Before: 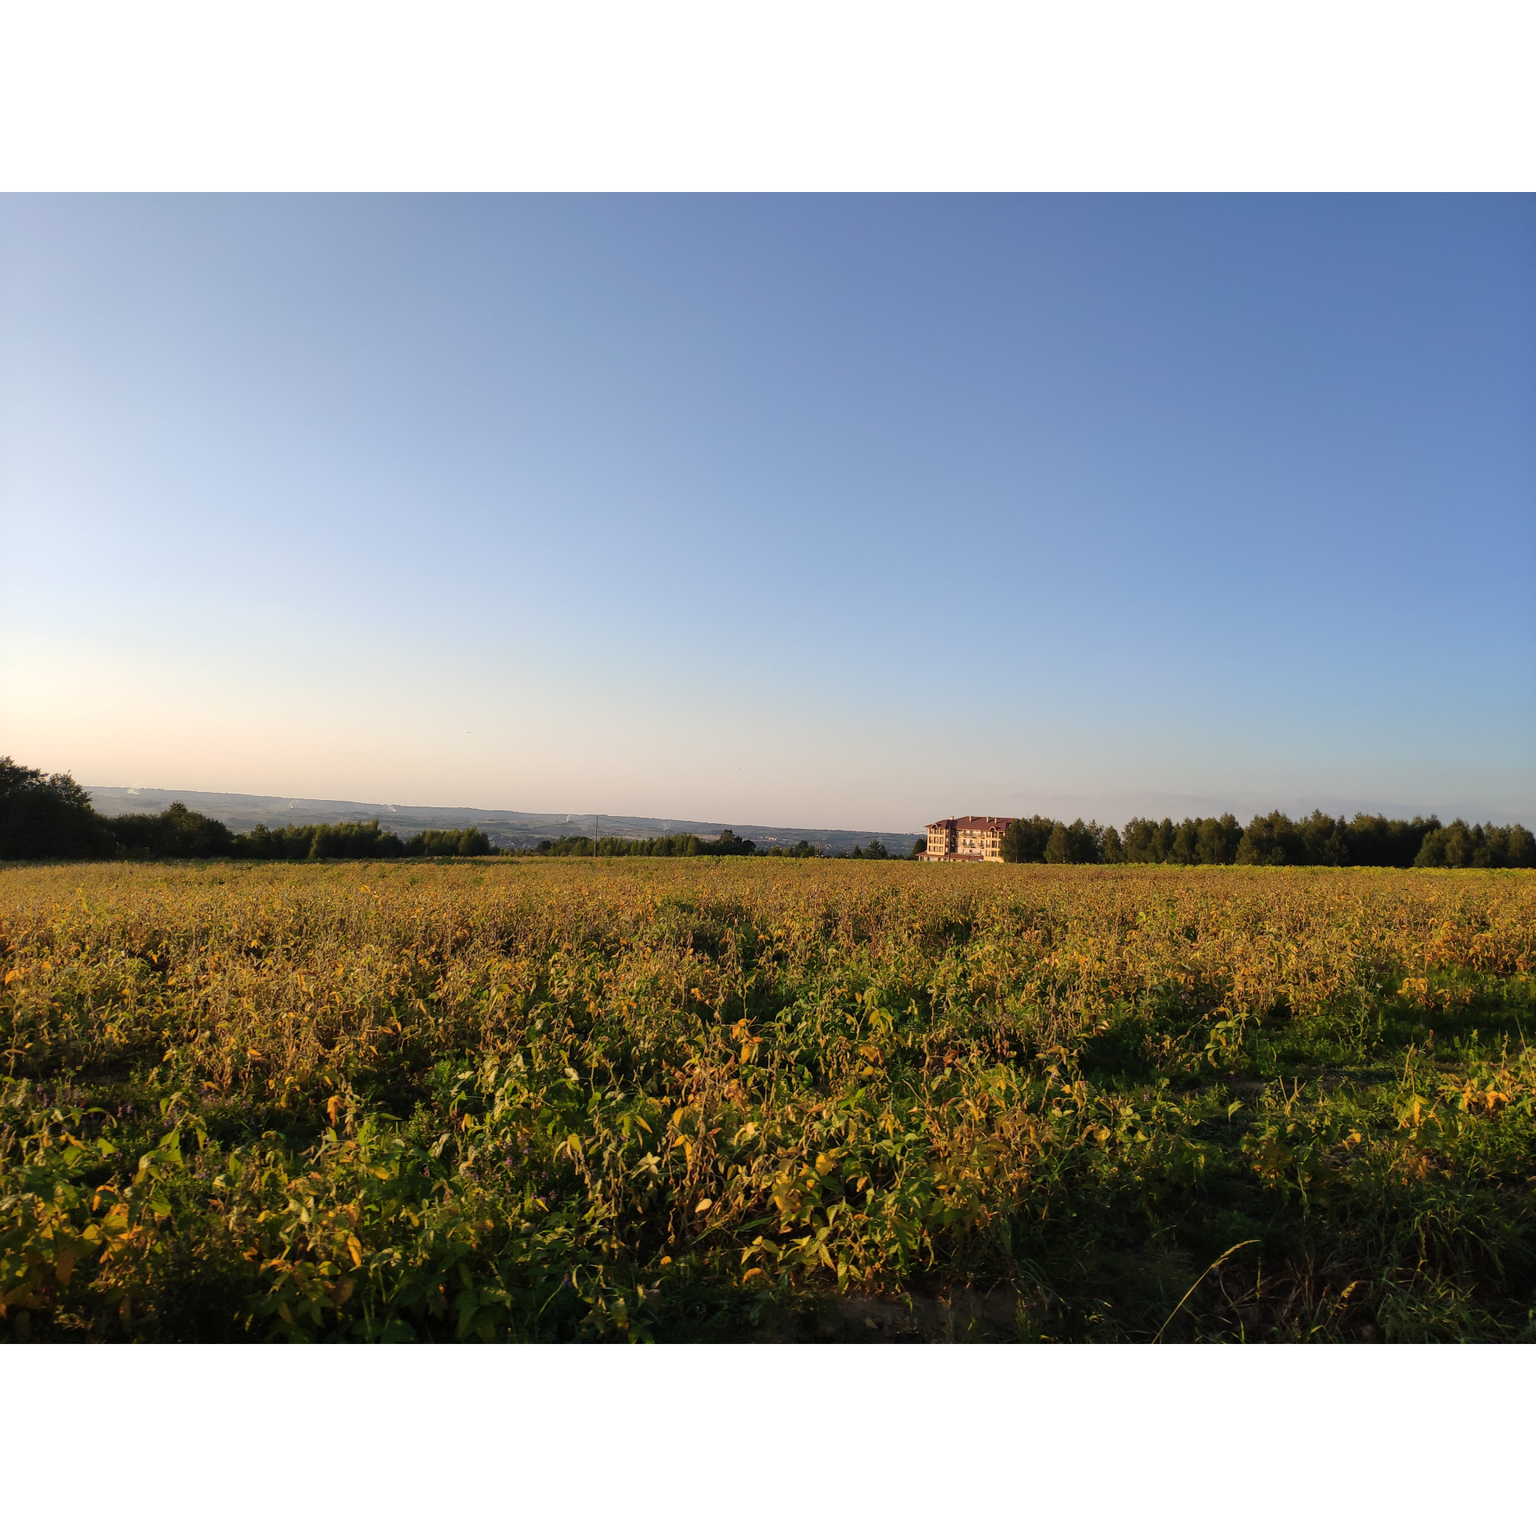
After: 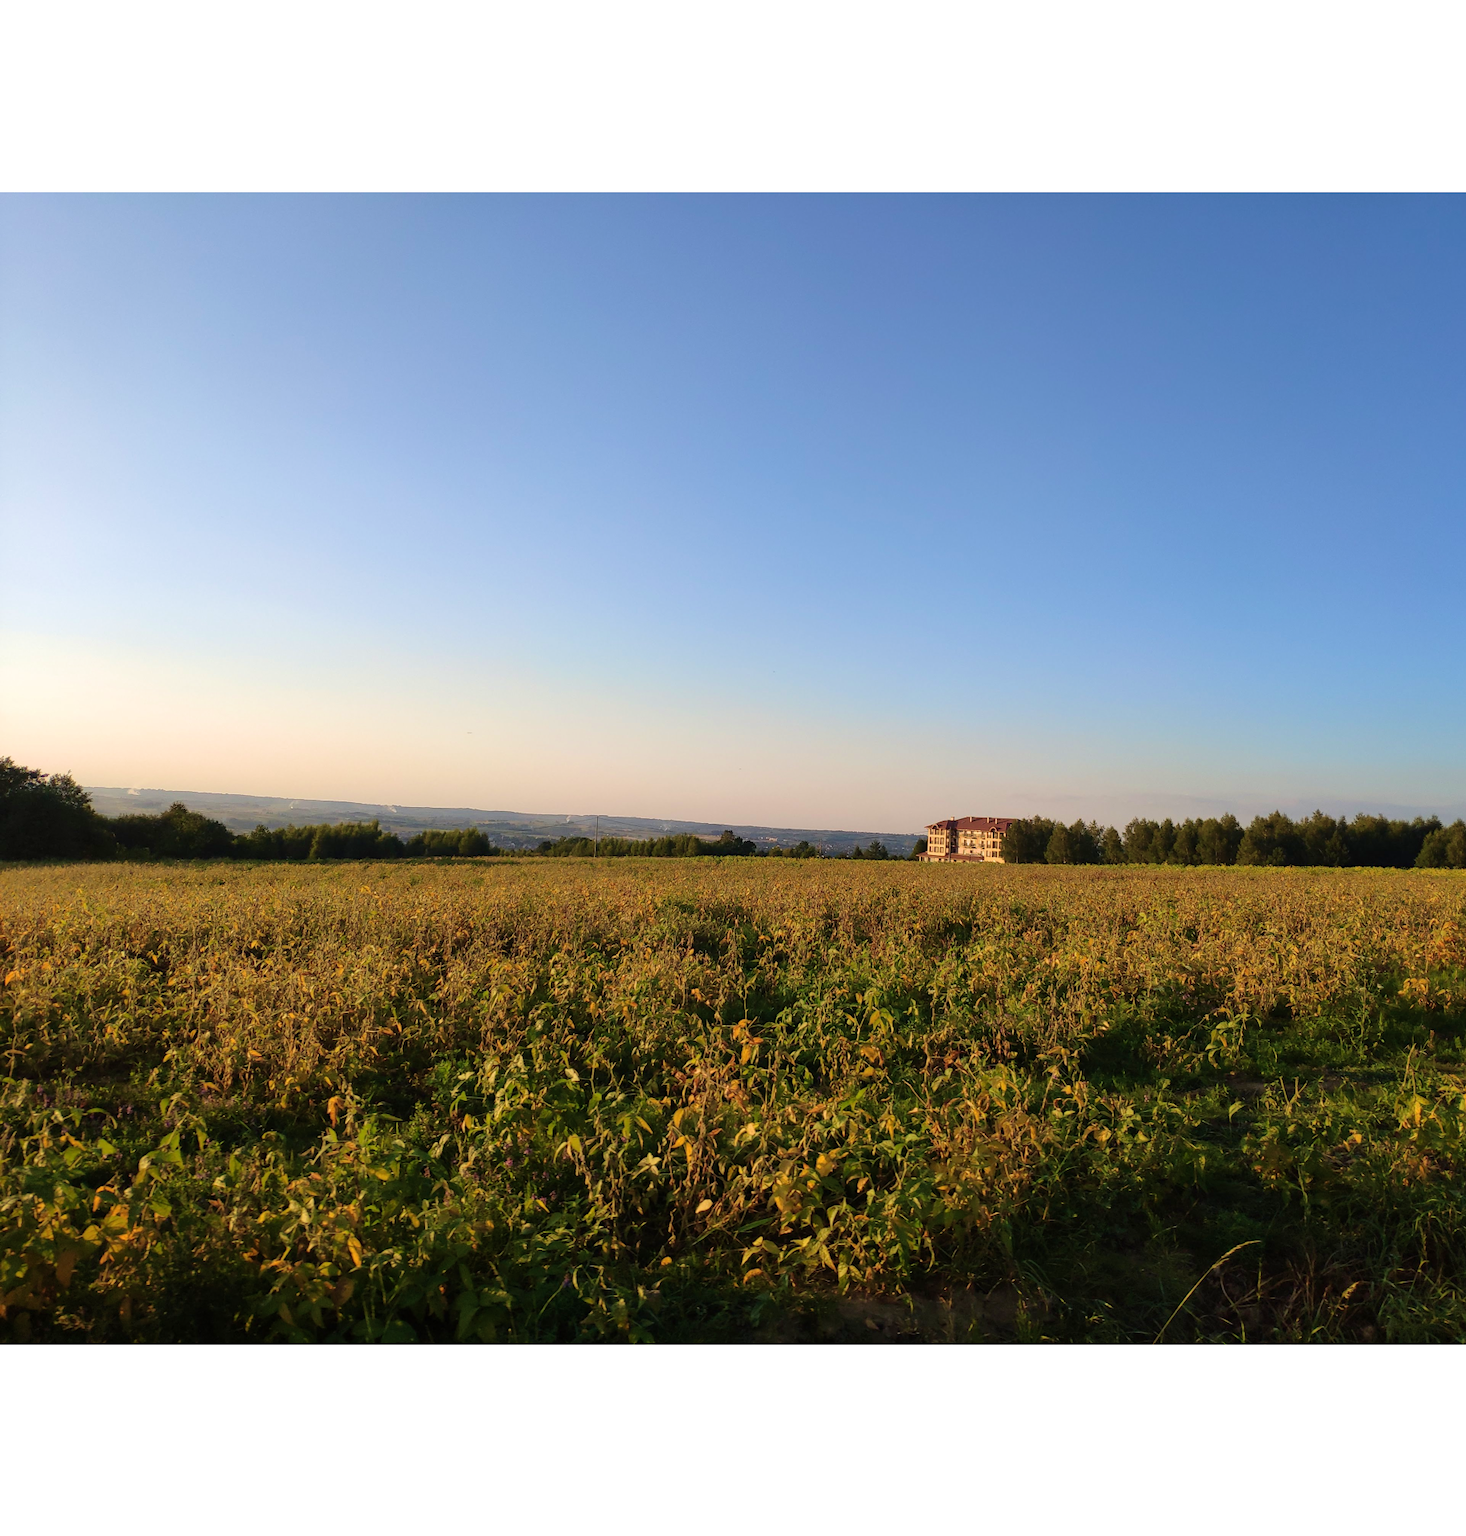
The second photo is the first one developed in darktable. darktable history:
crop: right 4.536%, bottom 0.047%
velvia: strength 44.78%
